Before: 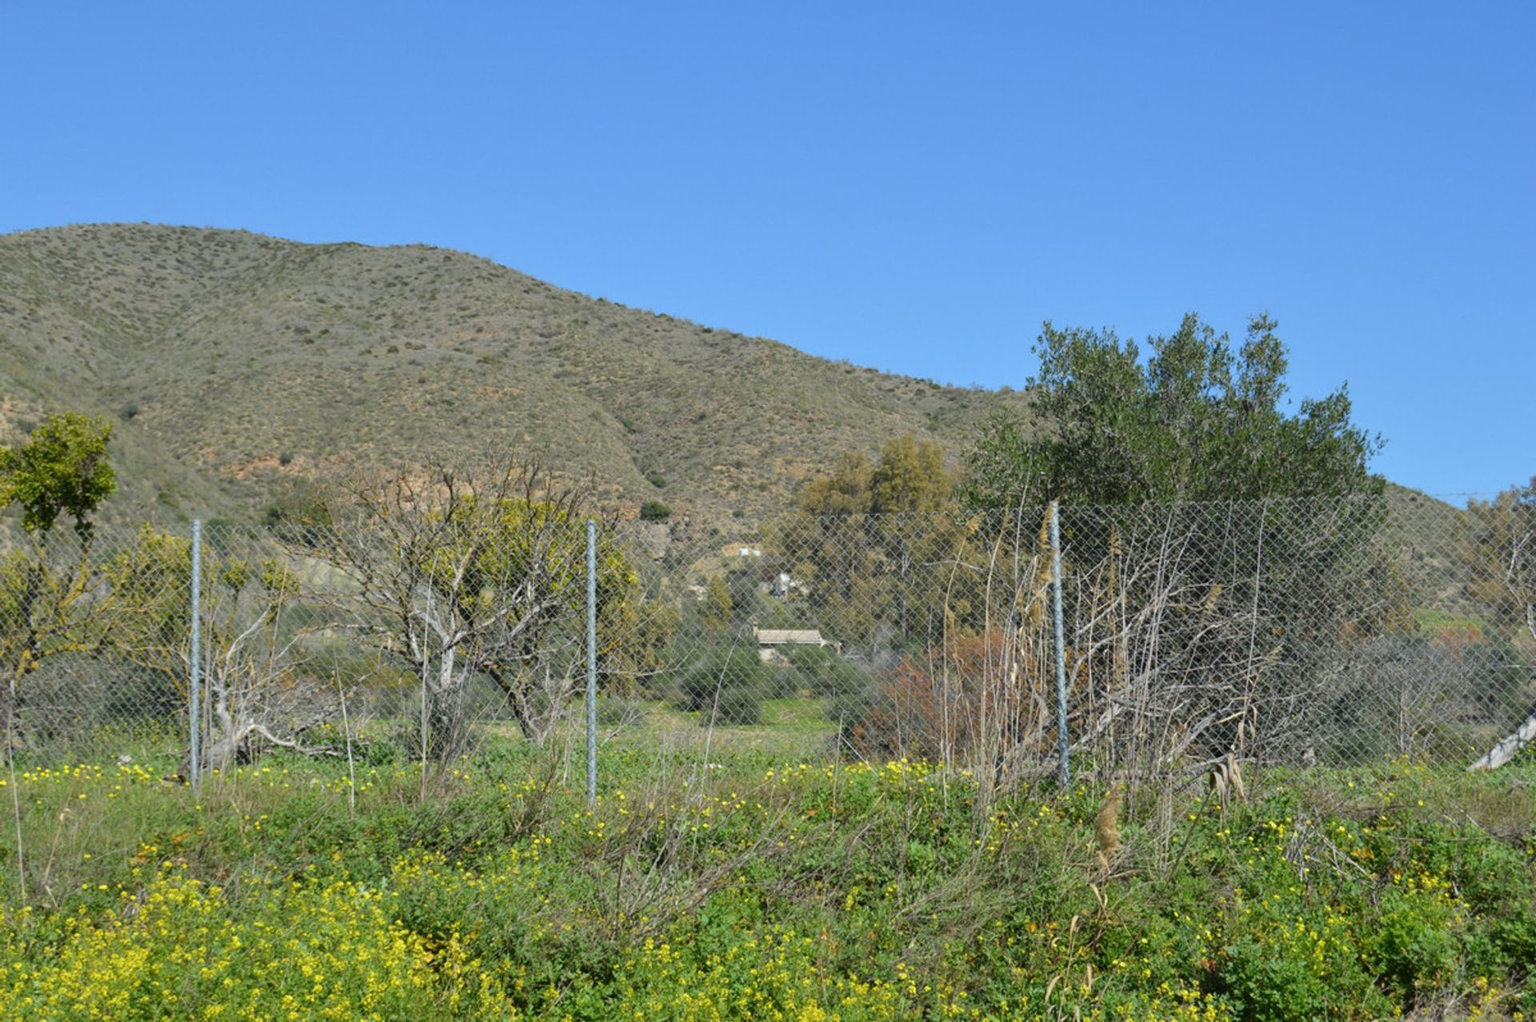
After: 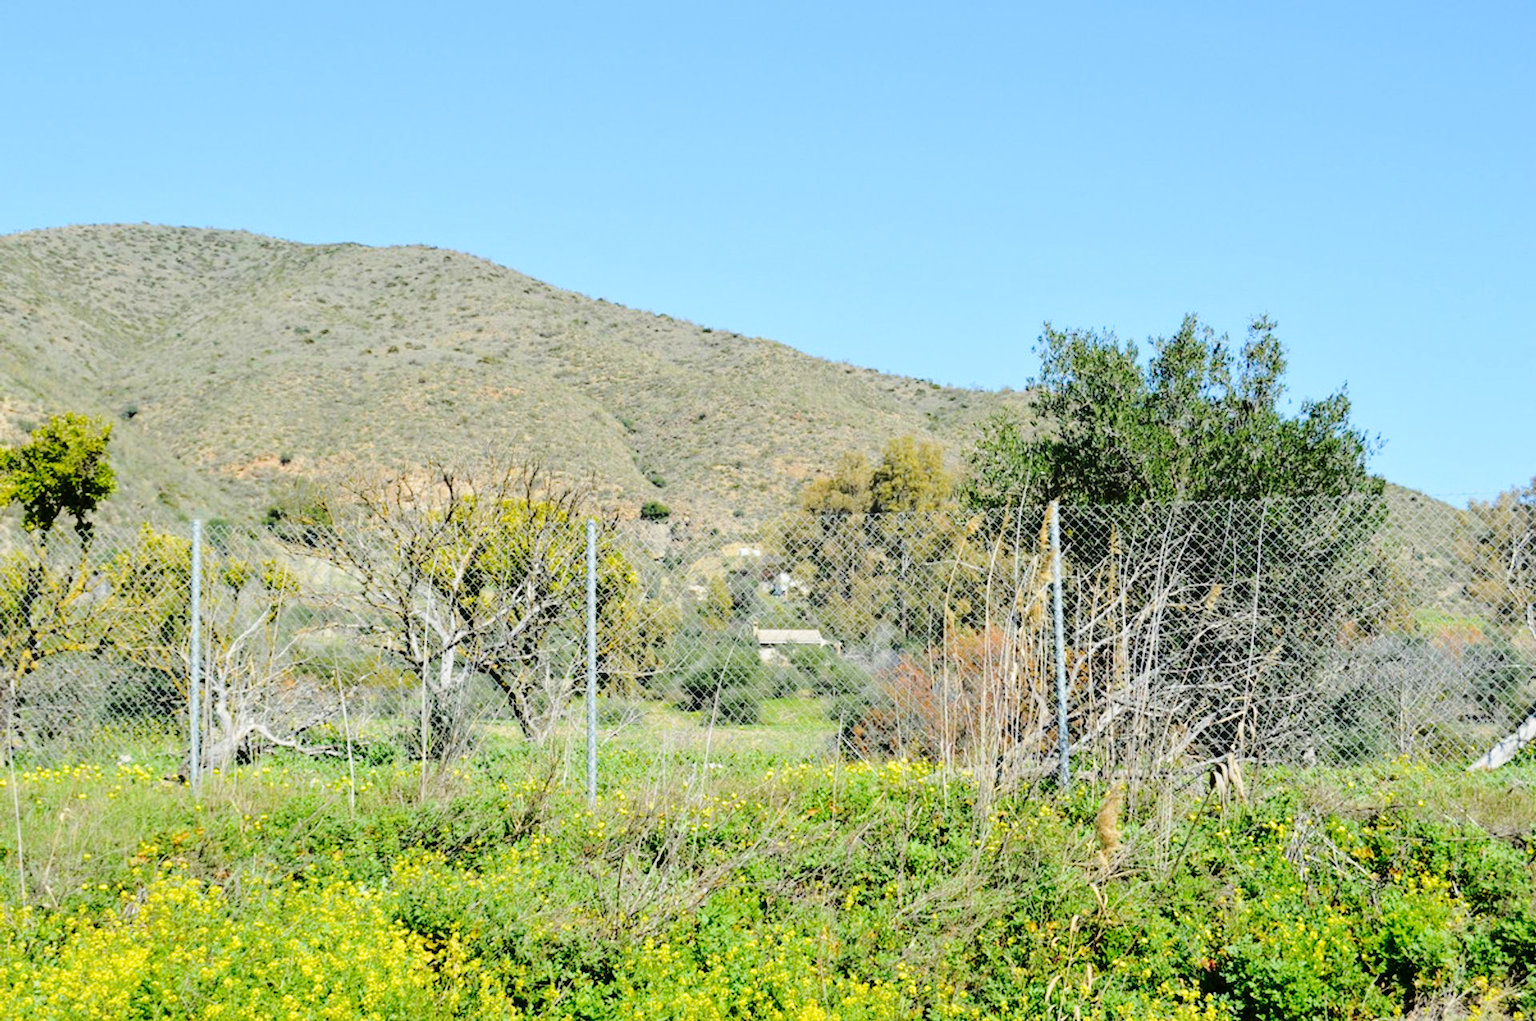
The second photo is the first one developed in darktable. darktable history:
tone curve: curves: ch0 [(0, 0) (0.003, 0.011) (0.011, 0.012) (0.025, 0.013) (0.044, 0.023) (0.069, 0.04) (0.1, 0.06) (0.136, 0.094) (0.177, 0.145) (0.224, 0.213) (0.277, 0.301) (0.335, 0.389) (0.399, 0.473) (0.468, 0.554) (0.543, 0.627) (0.623, 0.694) (0.709, 0.763) (0.801, 0.83) (0.898, 0.906) (1, 1)], color space Lab, independent channels, preserve colors none
base curve: curves: ch0 [(0, 0) (0.04, 0.03) (0.133, 0.232) (0.448, 0.748) (0.843, 0.968) (1, 1)], preserve colors none
